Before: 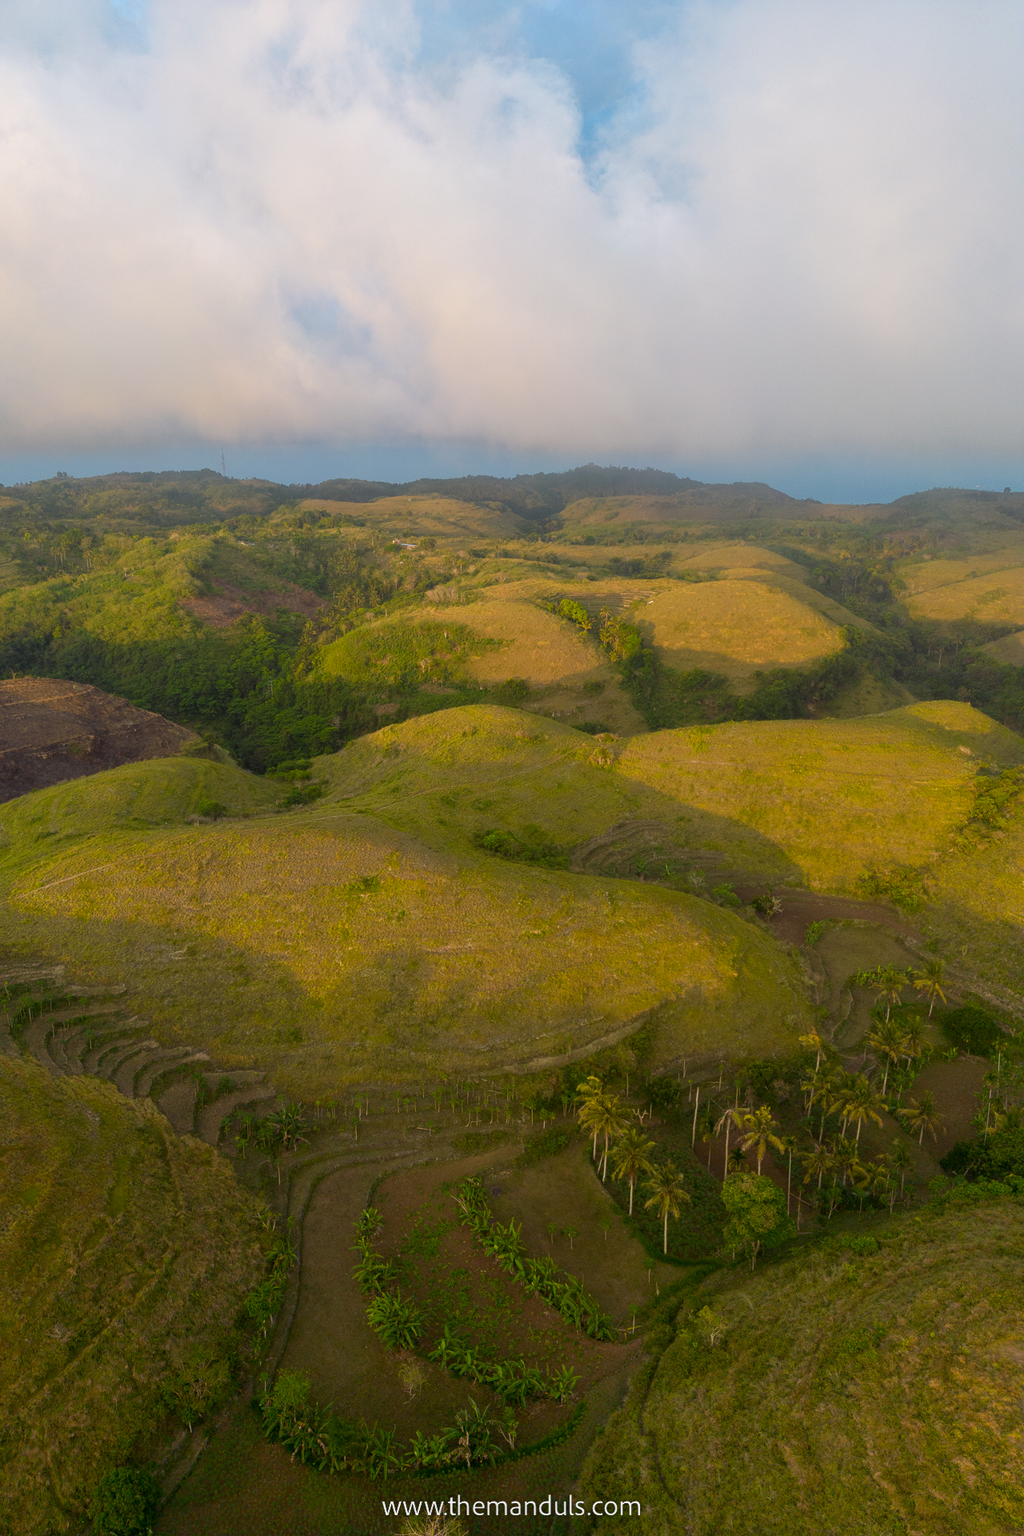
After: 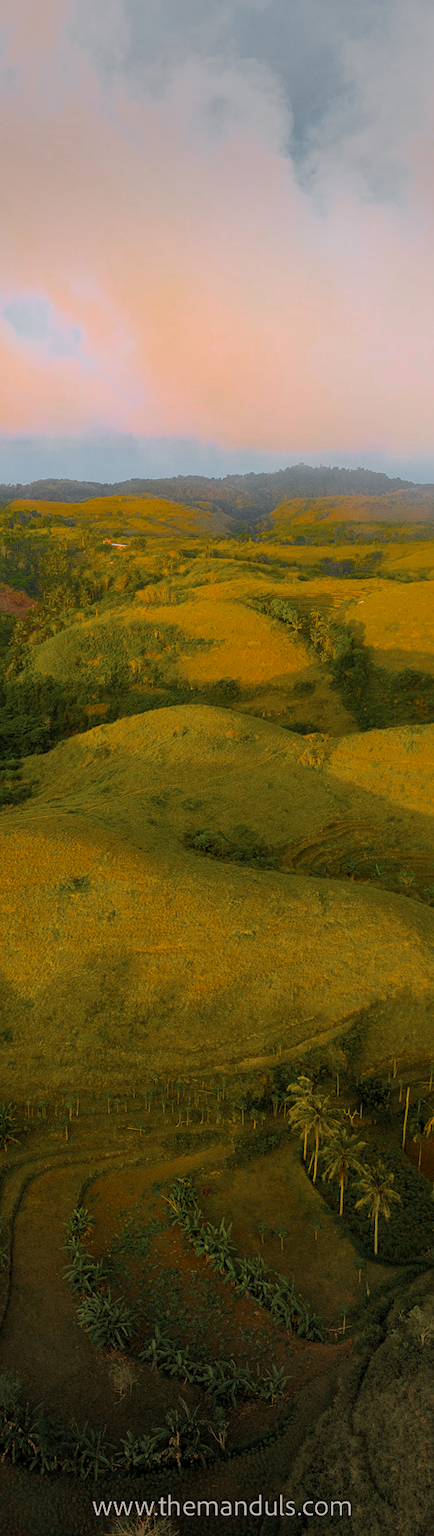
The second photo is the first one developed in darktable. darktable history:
filmic rgb: black relative exposure -7.65 EV, white relative exposure 4.56 EV, hardness 3.61
crop: left 28.287%, right 29.243%
color zones: curves: ch0 [(0, 0.48) (0.209, 0.398) (0.305, 0.332) (0.429, 0.493) (0.571, 0.5) (0.714, 0.5) (0.857, 0.5) (1, 0.48)]; ch1 [(0, 0.736) (0.143, 0.625) (0.225, 0.371) (0.429, 0.256) (0.571, 0.241) (0.714, 0.213) (0.857, 0.48) (1, 0.736)]; ch2 [(0, 0.448) (0.143, 0.498) (0.286, 0.5) (0.429, 0.5) (0.571, 0.5) (0.714, 0.5) (0.857, 0.5) (1, 0.448)]
sharpen: amount 0.204
vignetting: fall-off start 78.44%, brightness -0.4, saturation -0.295, width/height ratio 1.328, dithering 8-bit output, unbound false
local contrast: highlights 106%, shadows 102%, detail 119%, midtone range 0.2
color balance rgb: highlights gain › chroma 3.07%, highlights gain › hue 60.18°, linear chroma grading › global chroma 14.493%, perceptual saturation grading › global saturation 30.791%, global vibrance 41.037%
contrast brightness saturation: contrast 0.202, brightness 0.156, saturation 0.223
